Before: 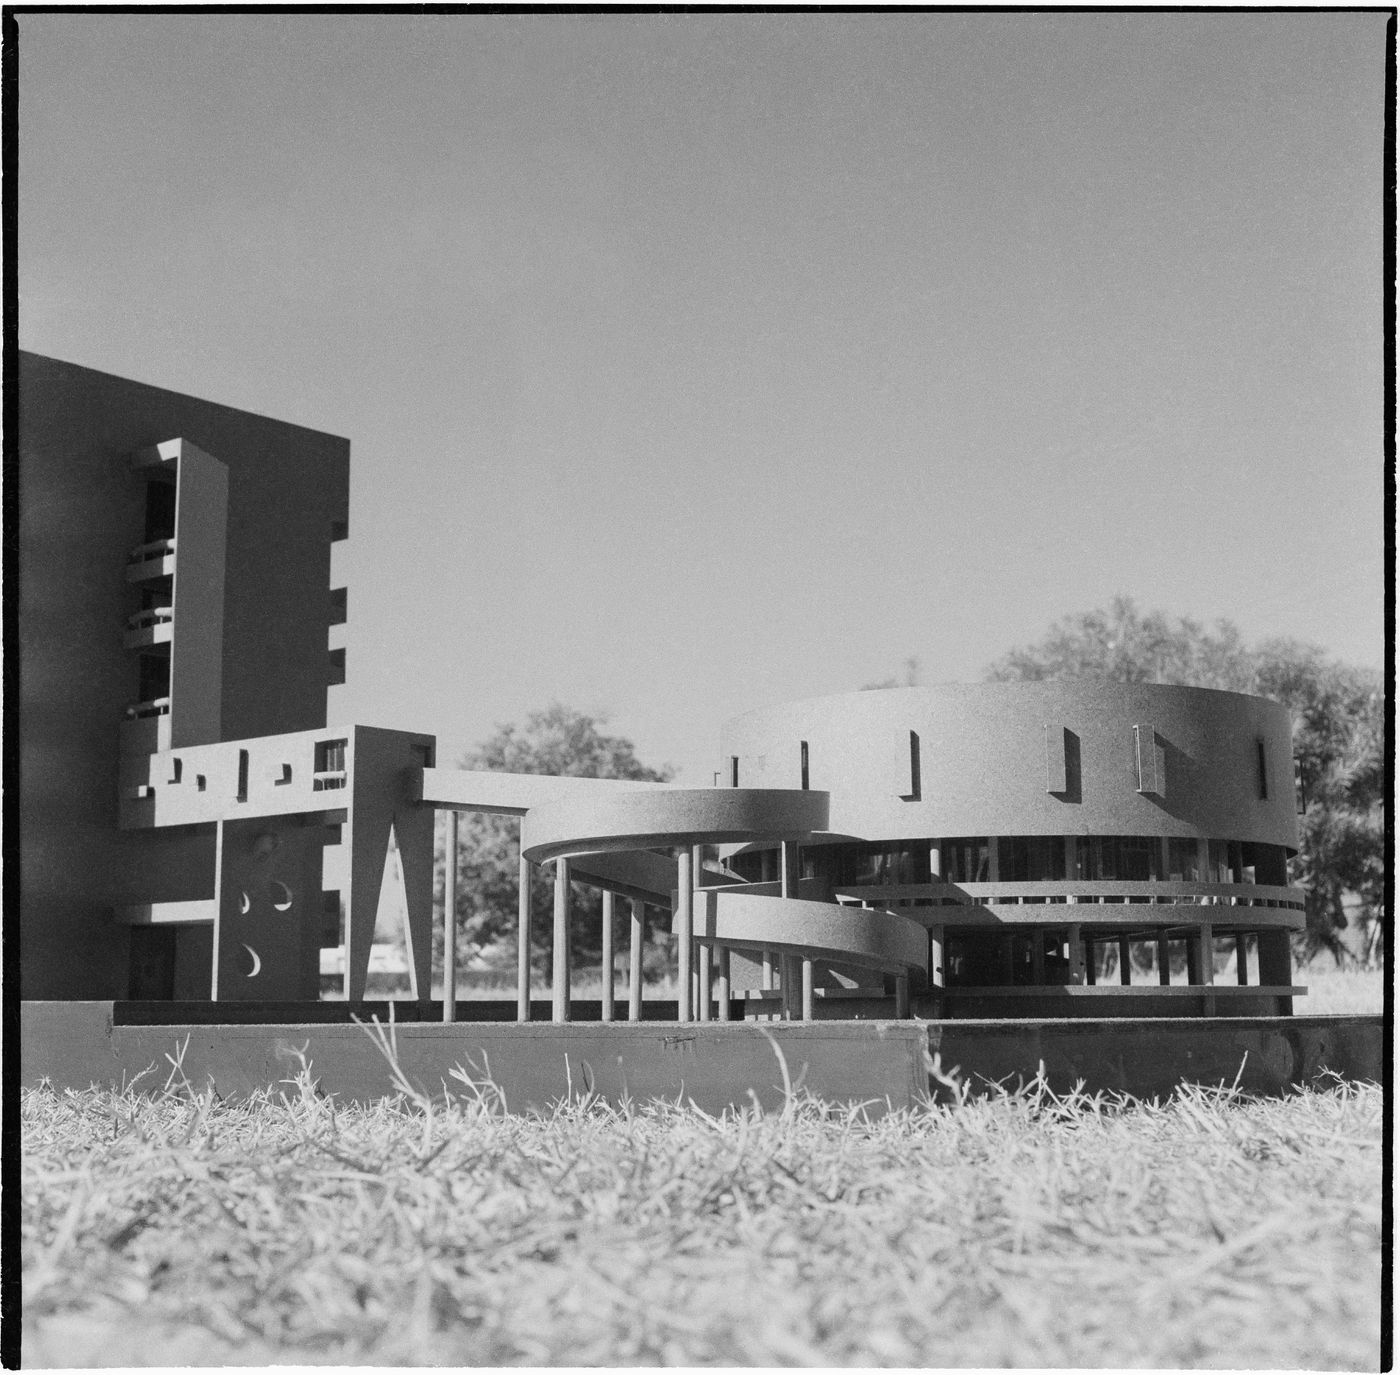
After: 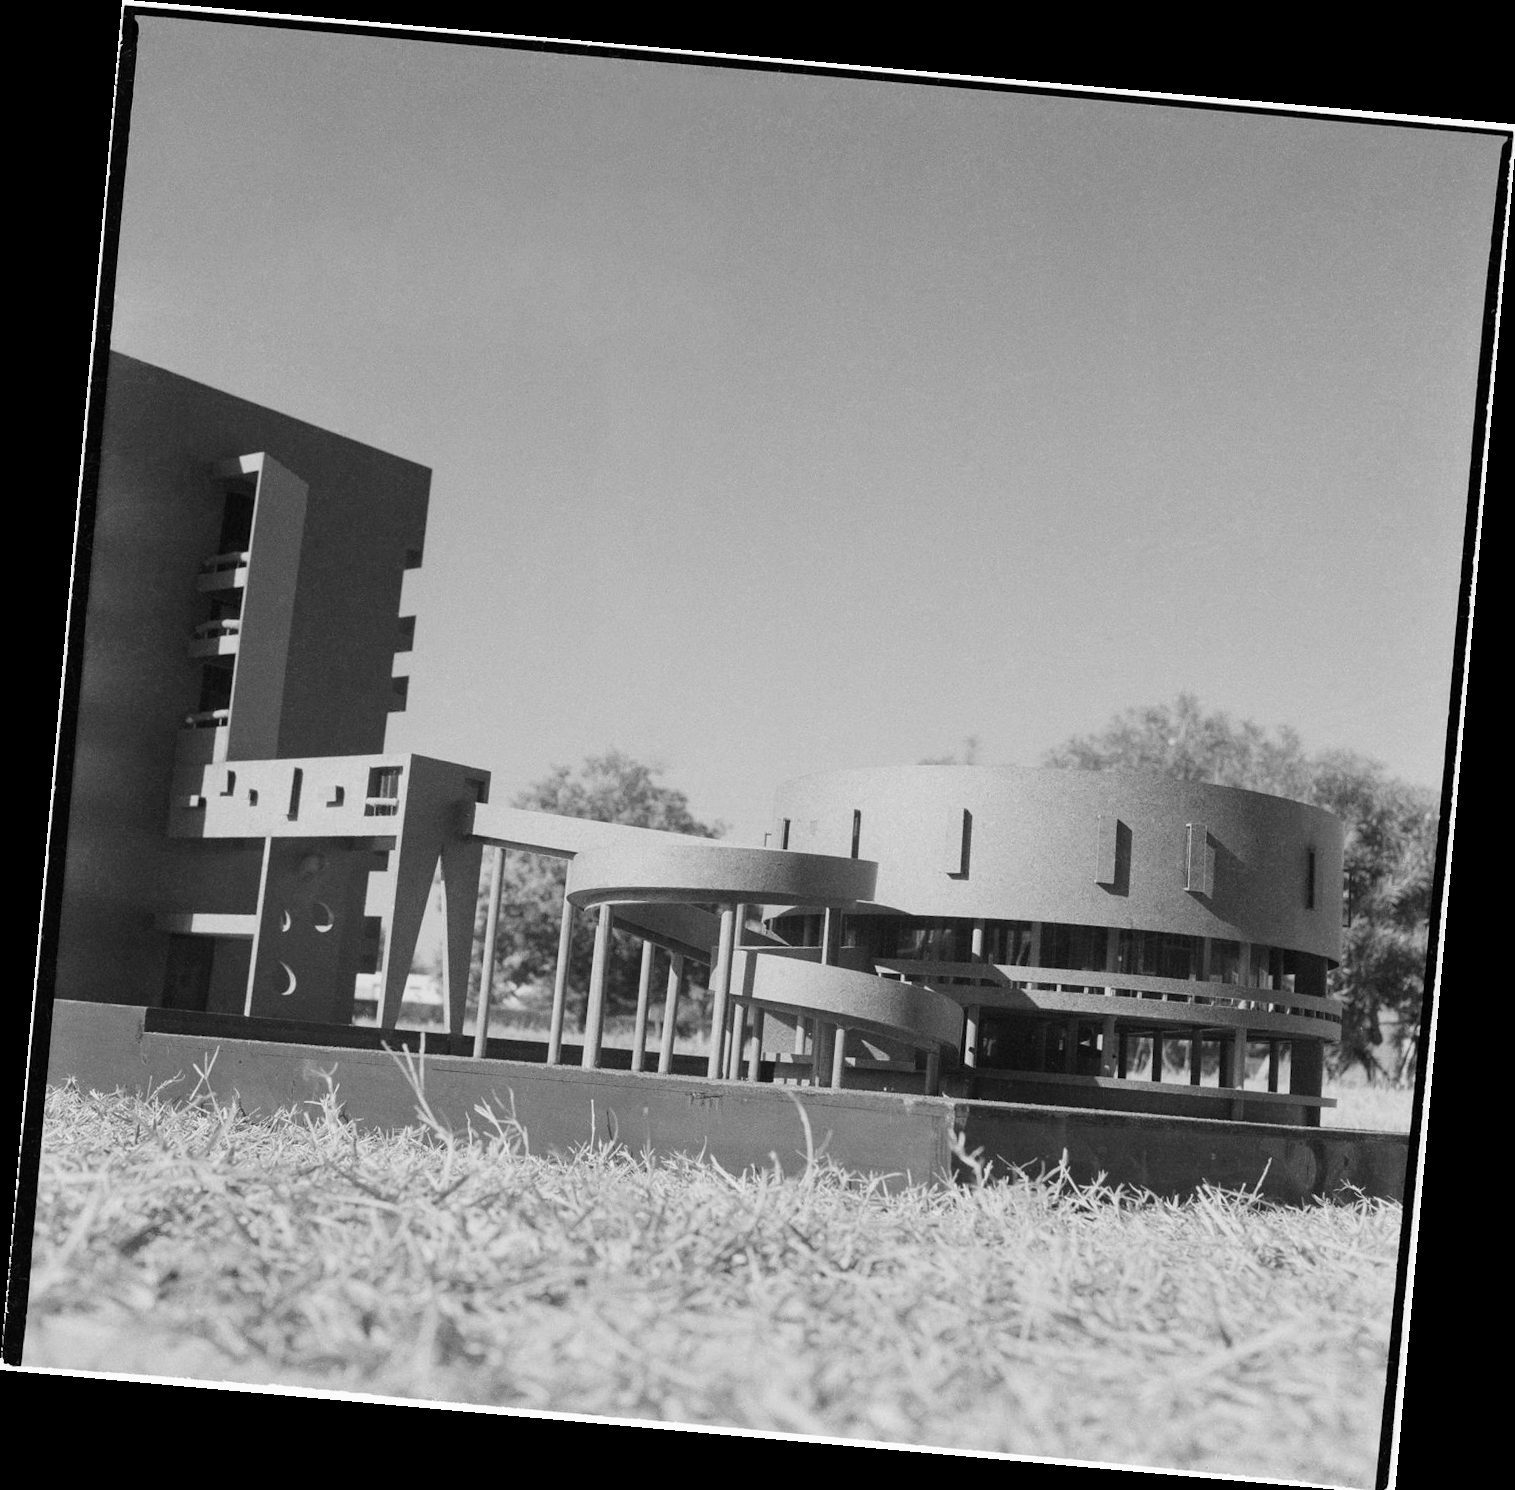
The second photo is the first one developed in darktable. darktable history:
crop: top 0.05%, bottom 0.098%
rotate and perspective: rotation 5.12°, automatic cropping off
